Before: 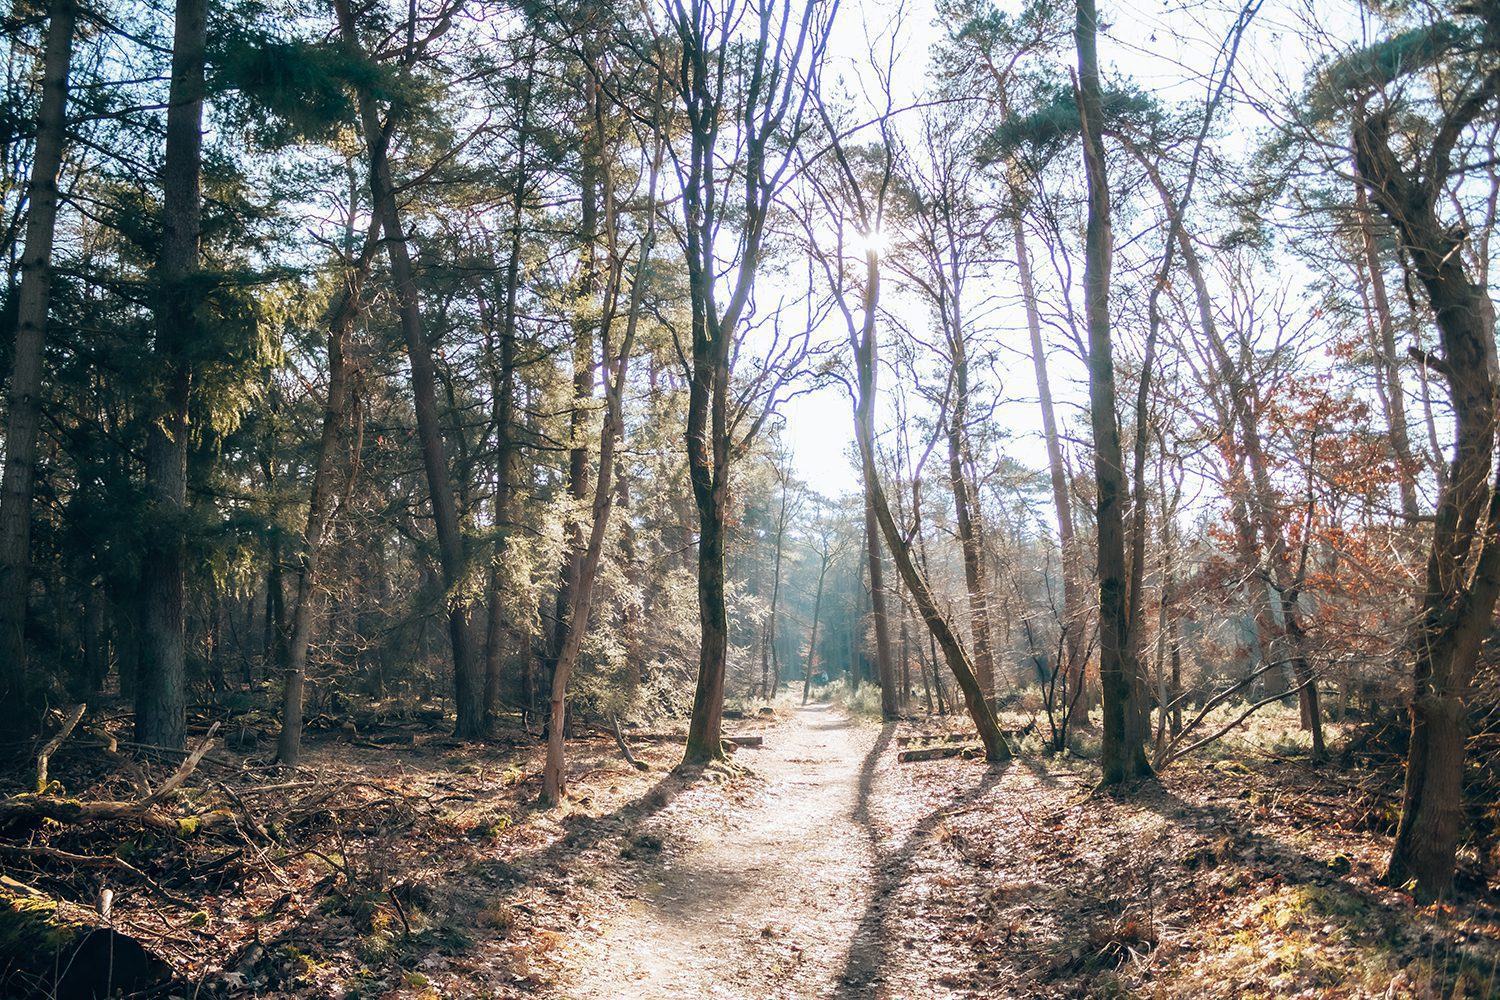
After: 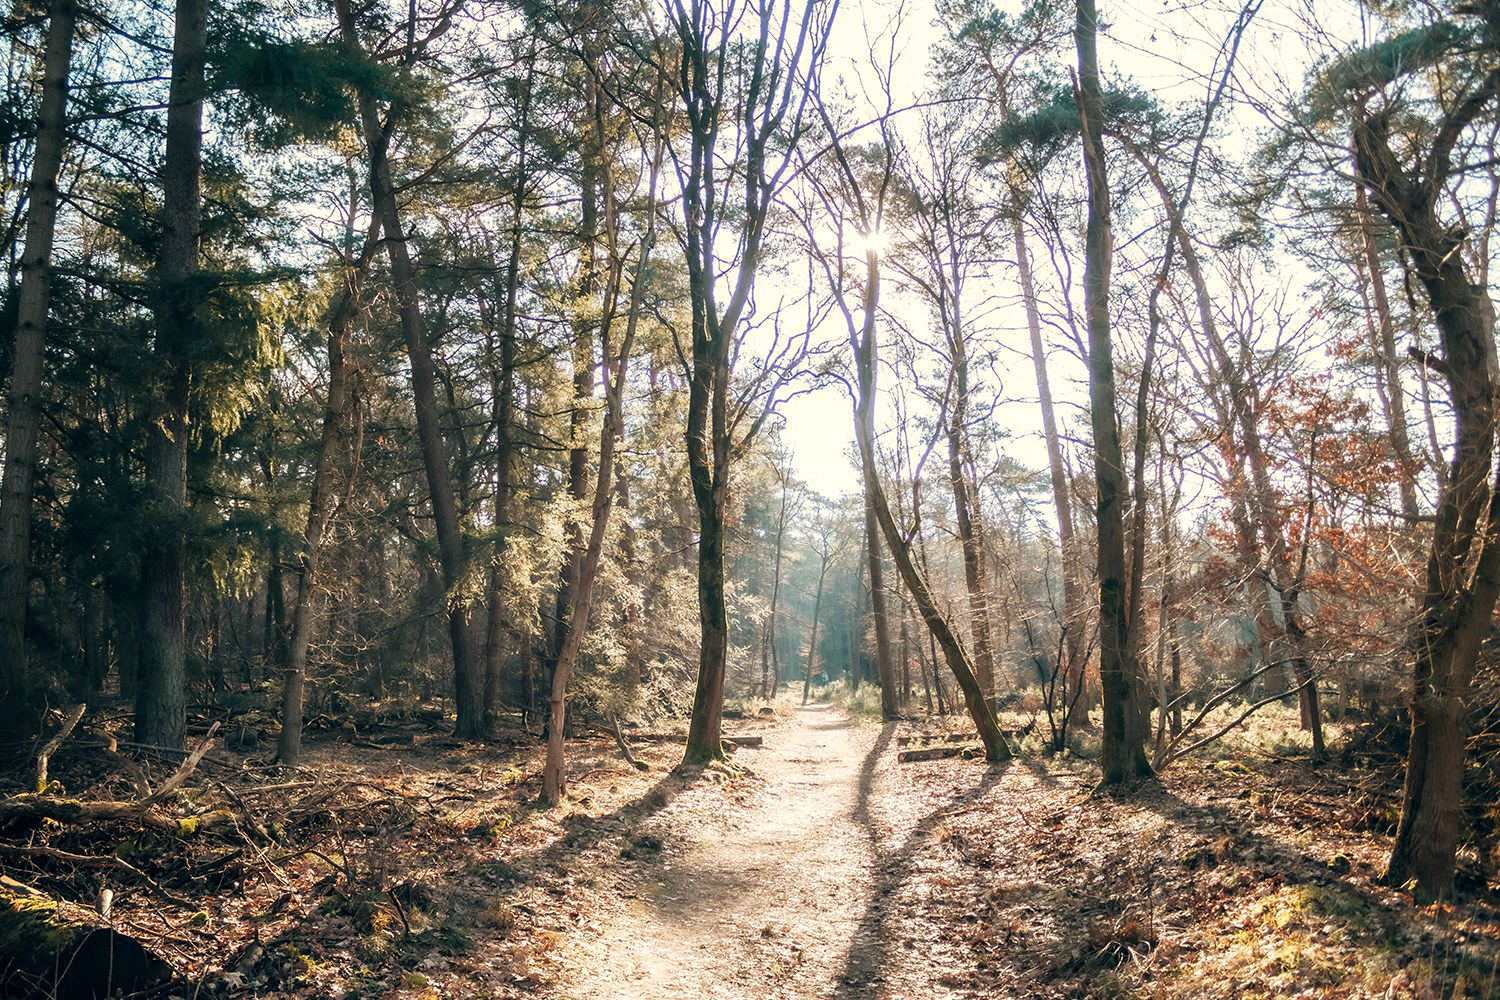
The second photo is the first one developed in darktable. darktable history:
local contrast: highlights 106%, shadows 100%, detail 119%, midtone range 0.2
color calibration: x 0.33, y 0.346, temperature 5656.78 K
